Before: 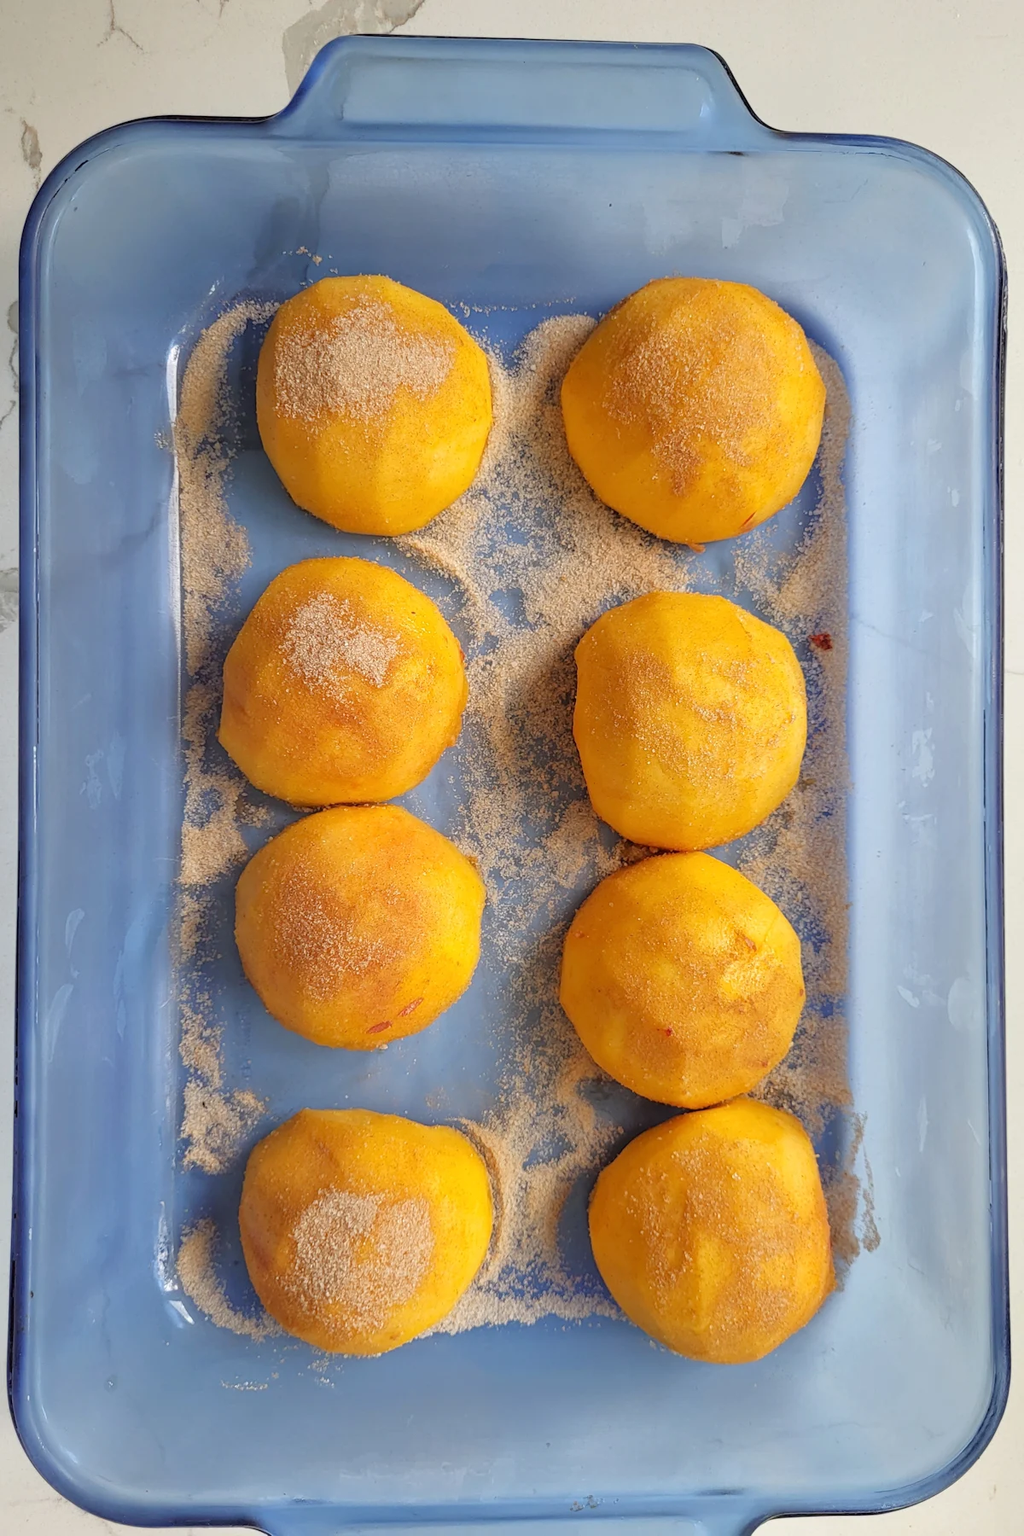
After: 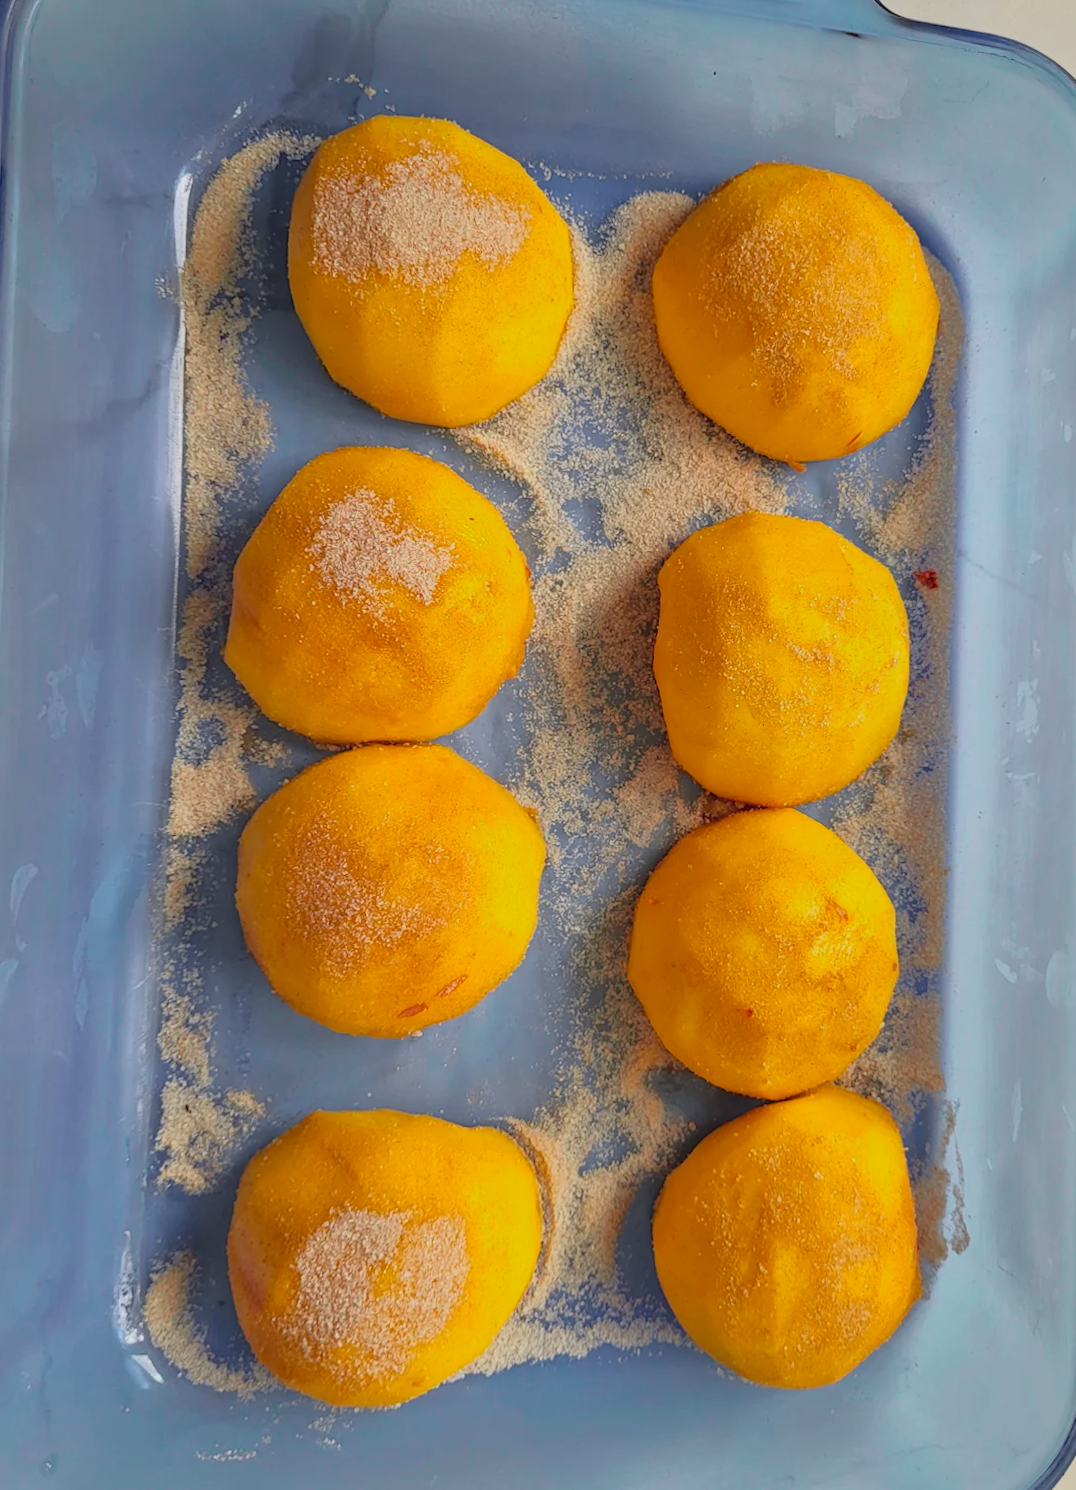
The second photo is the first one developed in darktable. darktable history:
haze removal: compatibility mode true, adaptive false
color balance rgb: perceptual saturation grading › global saturation -3%
crop and rotate: angle -1.96°, left 3.097%, top 4.154%, right 1.586%, bottom 0.529%
shadows and highlights: on, module defaults
tone curve: curves: ch0 [(0, 0.036) (0.053, 0.068) (0.211, 0.217) (0.519, 0.513) (0.847, 0.82) (0.991, 0.914)]; ch1 [(0, 0) (0.276, 0.206) (0.412, 0.353) (0.482, 0.475) (0.495, 0.5) (0.509, 0.502) (0.563, 0.57) (0.667, 0.672) (0.788, 0.809) (1, 1)]; ch2 [(0, 0) (0.438, 0.456) (0.473, 0.47) (0.503, 0.503) (0.523, 0.528) (0.562, 0.571) (0.612, 0.61) (0.679, 0.72) (1, 1)], color space Lab, independent channels, preserve colors none
rotate and perspective: rotation -0.013°, lens shift (vertical) -0.027, lens shift (horizontal) 0.178, crop left 0.016, crop right 0.989, crop top 0.082, crop bottom 0.918
